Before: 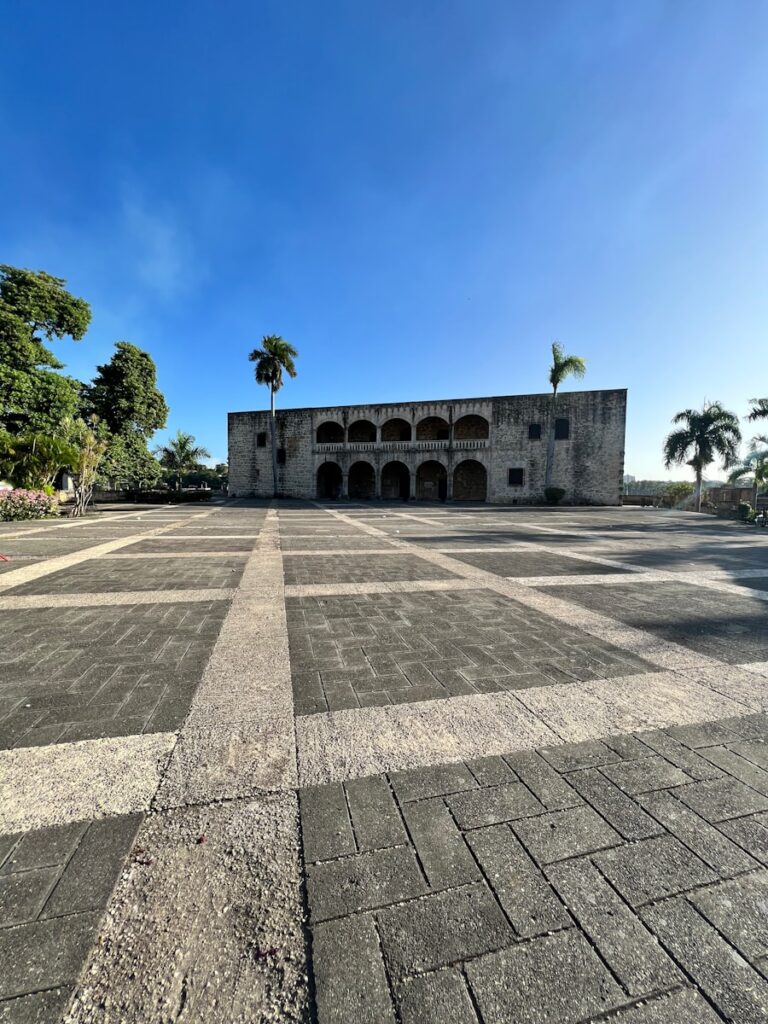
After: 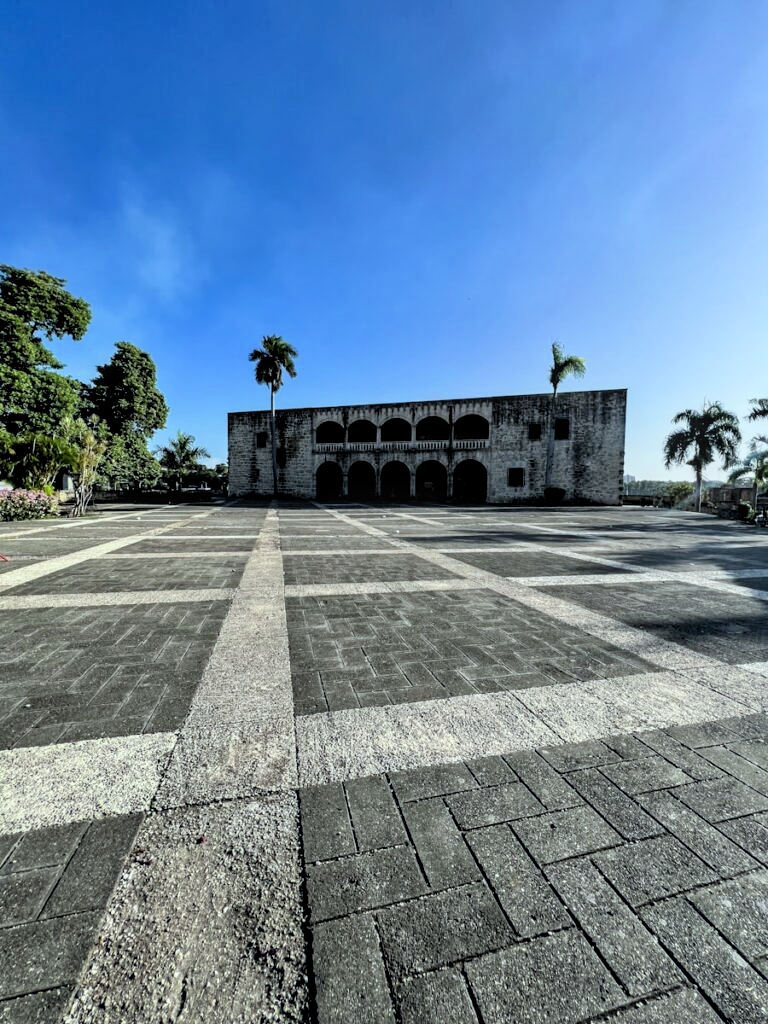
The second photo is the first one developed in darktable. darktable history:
local contrast: on, module defaults
white balance: red 0.925, blue 1.046
filmic rgb: black relative exposure -4.91 EV, white relative exposure 2.84 EV, hardness 3.7
